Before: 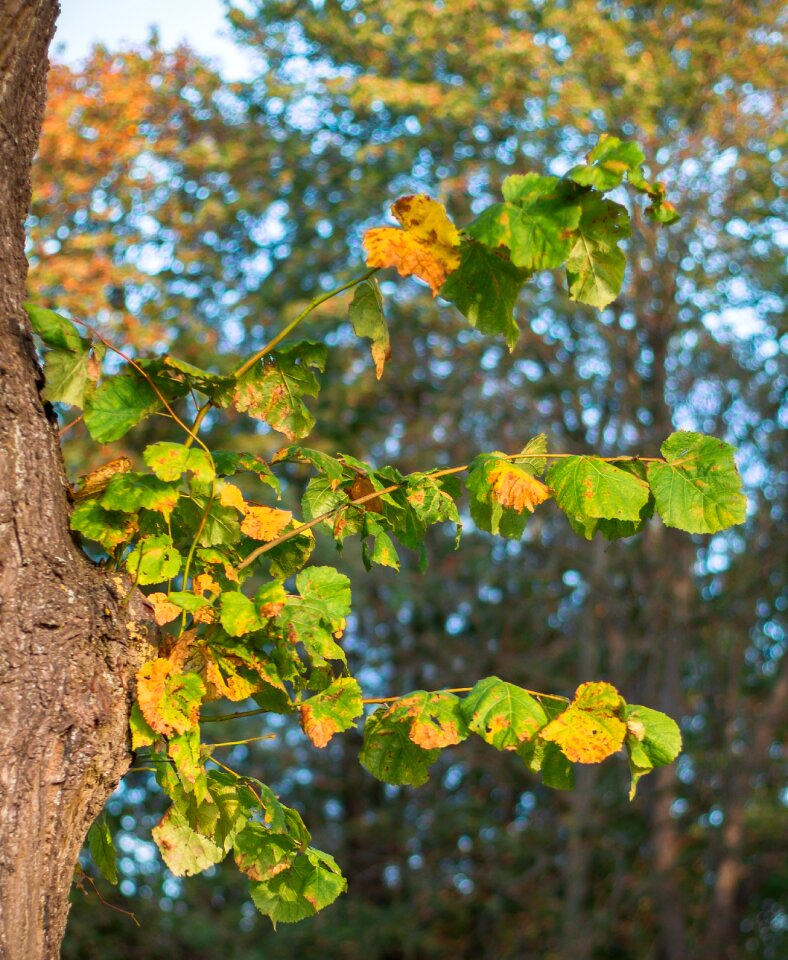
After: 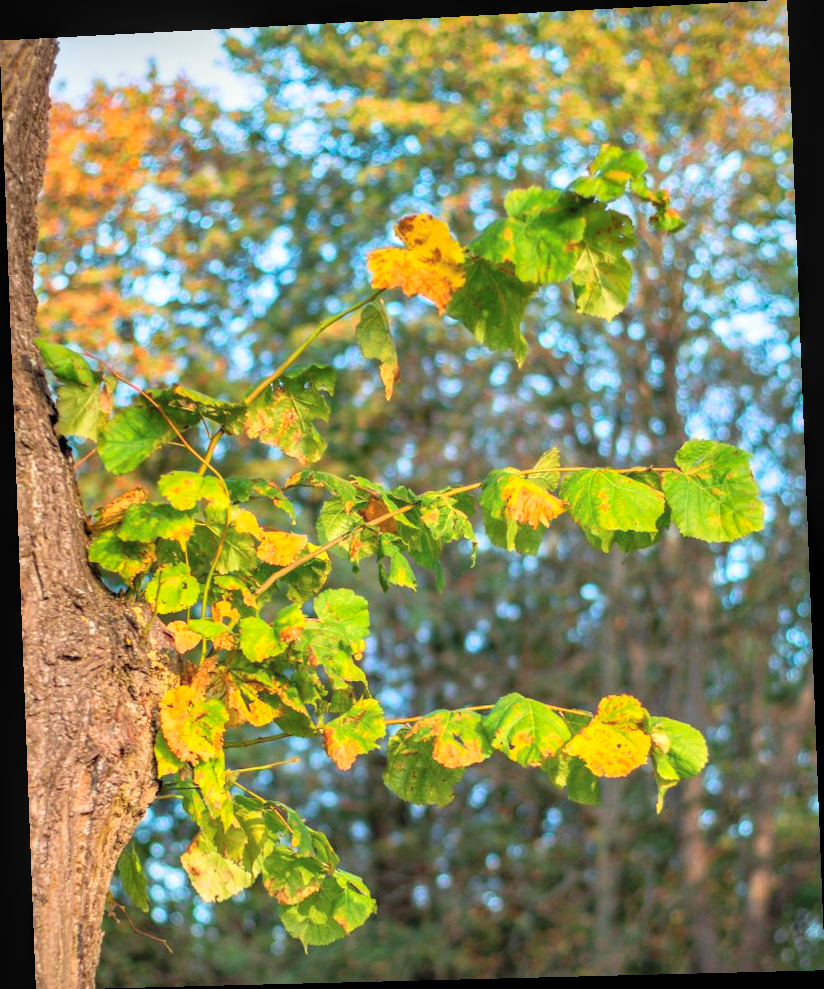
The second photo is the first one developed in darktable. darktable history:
rotate and perspective: rotation -2.22°, lens shift (horizontal) -0.022, automatic cropping off
contrast brightness saturation: contrast 0.1, brightness 0.3, saturation 0.14
local contrast: on, module defaults
